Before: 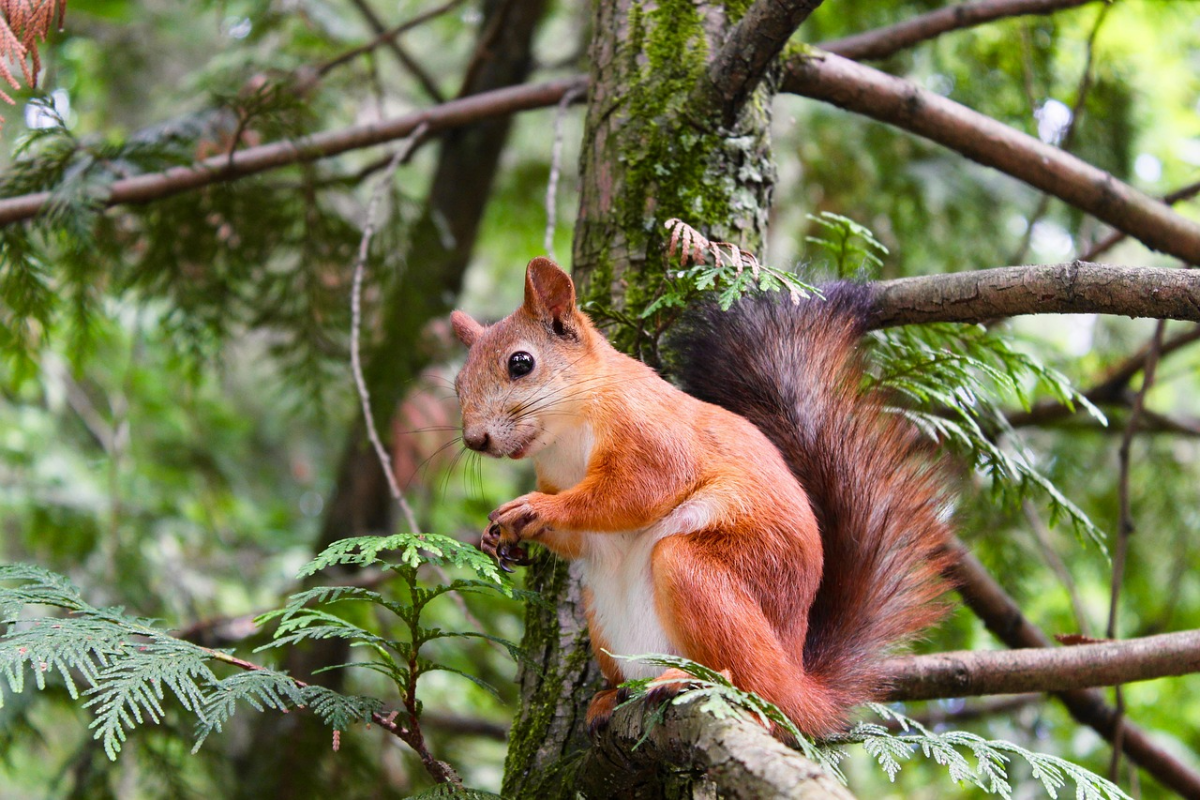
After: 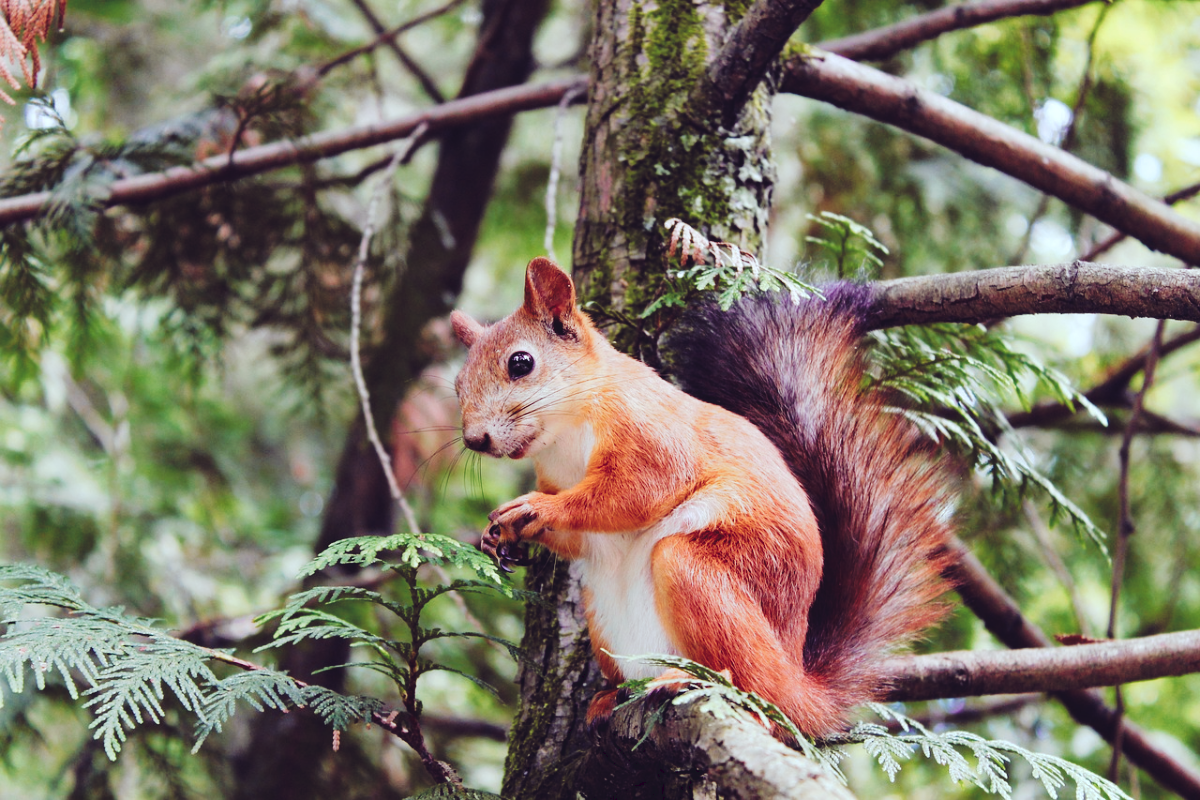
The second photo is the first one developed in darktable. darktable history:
tone curve: curves: ch0 [(0, 0) (0.003, 0.054) (0.011, 0.057) (0.025, 0.056) (0.044, 0.062) (0.069, 0.071) (0.1, 0.088) (0.136, 0.111) (0.177, 0.146) (0.224, 0.19) (0.277, 0.261) (0.335, 0.363) (0.399, 0.458) (0.468, 0.562) (0.543, 0.653) (0.623, 0.725) (0.709, 0.801) (0.801, 0.853) (0.898, 0.915) (1, 1)], preserve colors none
color look up table: target L [97.45, 95.21, 91.27, 80.66, 79.69, 66.72, 61.28, 56.4, 47.21, 48.73, 42.52, 31.47, 8.915, 200.93, 84.81, 77.39, 69.47, 61.65, 62.07, 50.22, 49.76, 36.99, 36.59, 35.3, 36.37, 2.442, 90.29, 78.29, 66.1, 54.32, 62.14, 61.12, 52.74, 54.66, 50.83, 48.51, 48.24, 38.66, 30.41, 33.28, 16.58, 14.81, 87.96, 87.27, 68.95, 61.28, 46.74, 33.65, 30.33], target a [-12.73, -20.51, -29.11, -74.19, -63.84, -61.54, -42.38, -17.23, -31.71, -13, -21.07, -13.15, 3.481, 0, 6.912, 4.781, 32.83, 36.16, 5.447, 62.69, 29.15, 30.75, 45.43, 42.4, 7.38, 18.05, 17.54, 37.35, 50.28, 9.155, 41.01, 81.44, 53.92, 64.69, 4.481, 28.29, 69.29, 43.45, 36.47, 45.61, 37.44, 38.81, -45.01, -19.45, -21.68, -11.76, -14.1, 1.146, 3.791], target b [8.962, 71.62, 43.37, 52.9, 17.78, 35.54, 16.56, 21.47, 27.84, 34.86, -5.899, 12.01, -10.32, -0.001, 7.168, 59.09, 22.39, 48.87, 8.651, 24.59, 3.267, 22.81, 22.59, 8.232, 4.259, -17.88, -18.54, -34.08, -23.59, -47.27, -59.33, -58.53, -5.584, -21.32, -74.47, -27.05, -50.53, -85.83, -14.18, -54.17, -50.01, -32.59, -16.1, -19.16, -40.56, -16.02, -29.63, -13.99, -33.18], num patches 49
